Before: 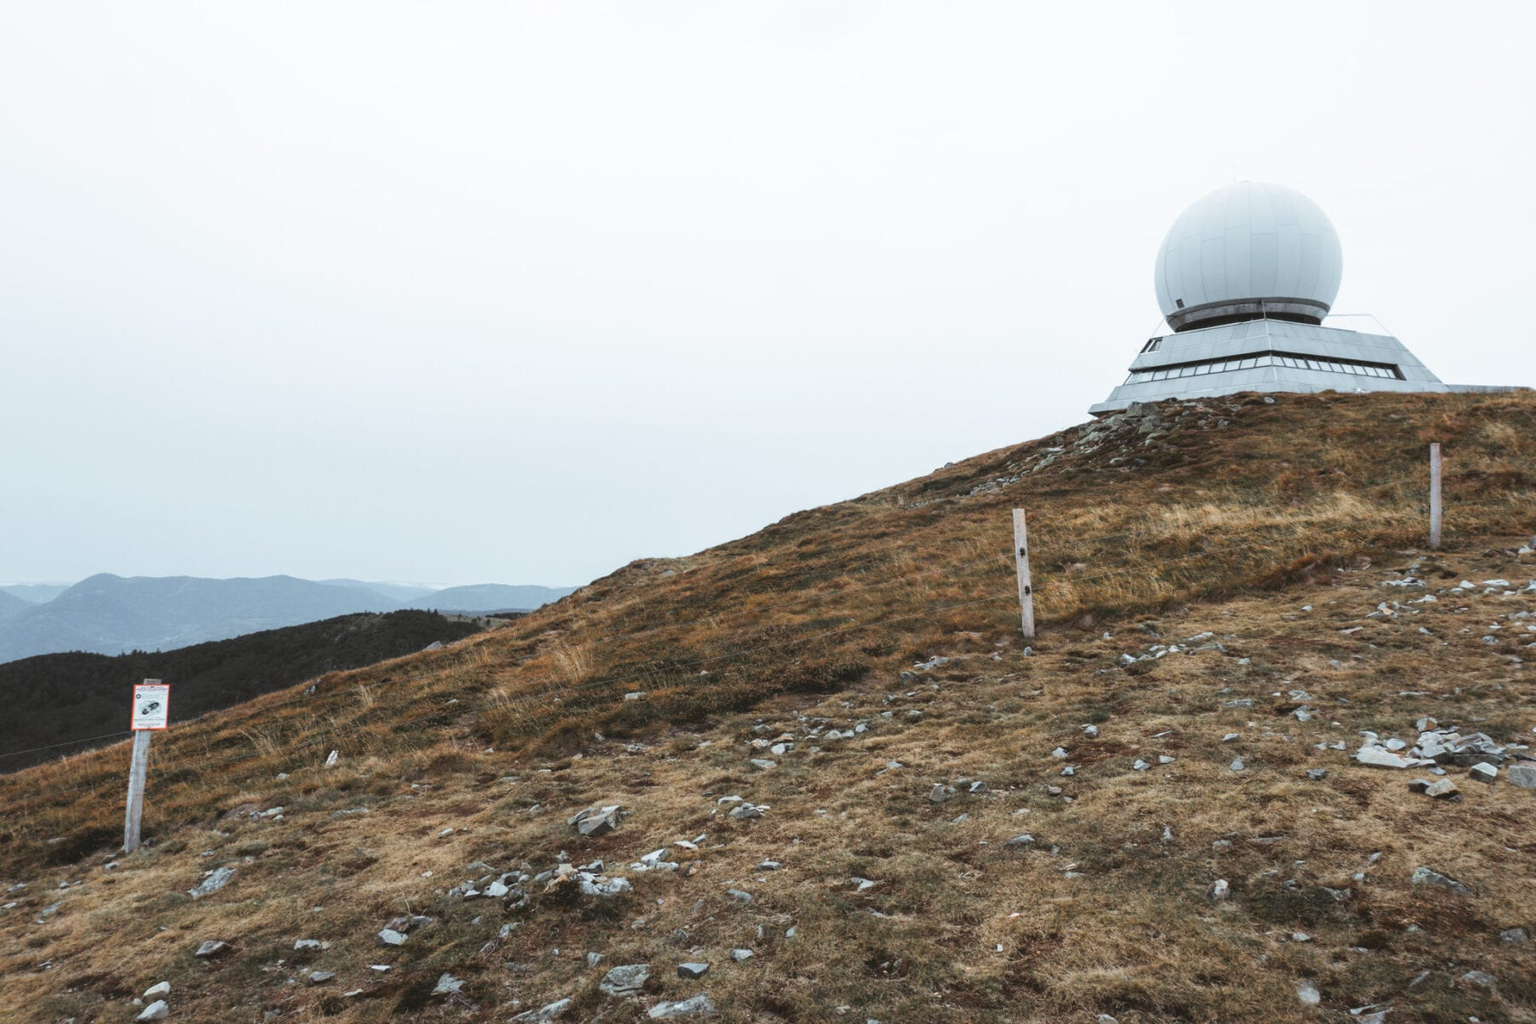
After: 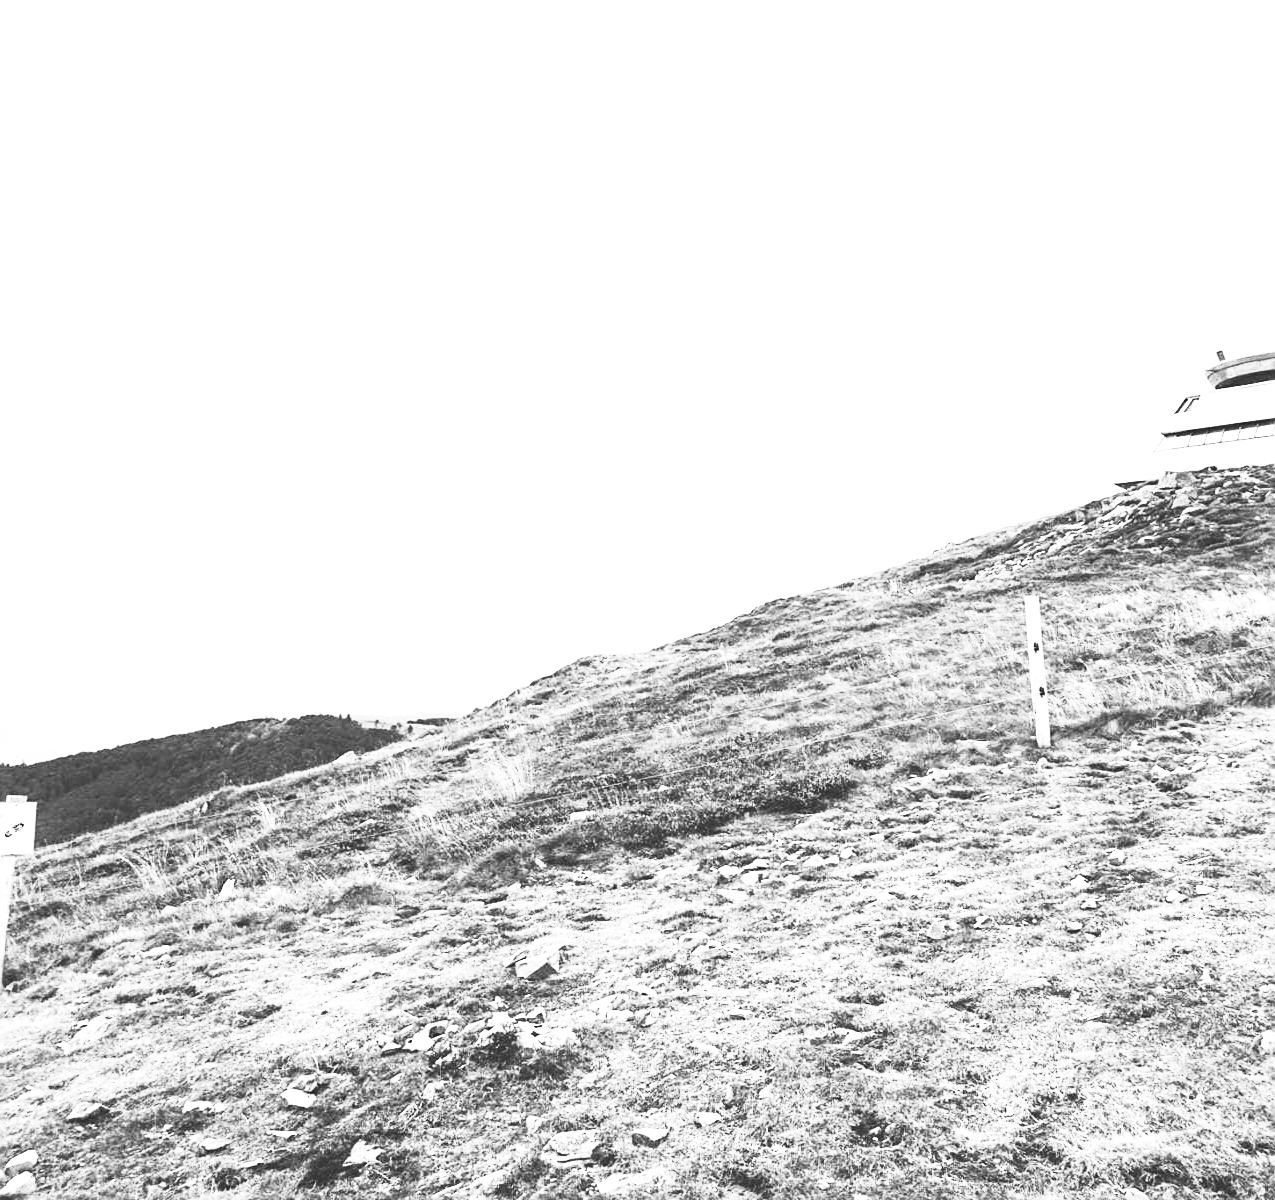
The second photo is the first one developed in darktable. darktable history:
sharpen: on, module defaults
contrast brightness saturation: contrast 0.547, brightness 0.475, saturation -0.999
crop and rotate: left 9.03%, right 20.116%
exposure: black level correction 0, exposure 1.4 EV, compensate exposure bias true, compensate highlight preservation false
